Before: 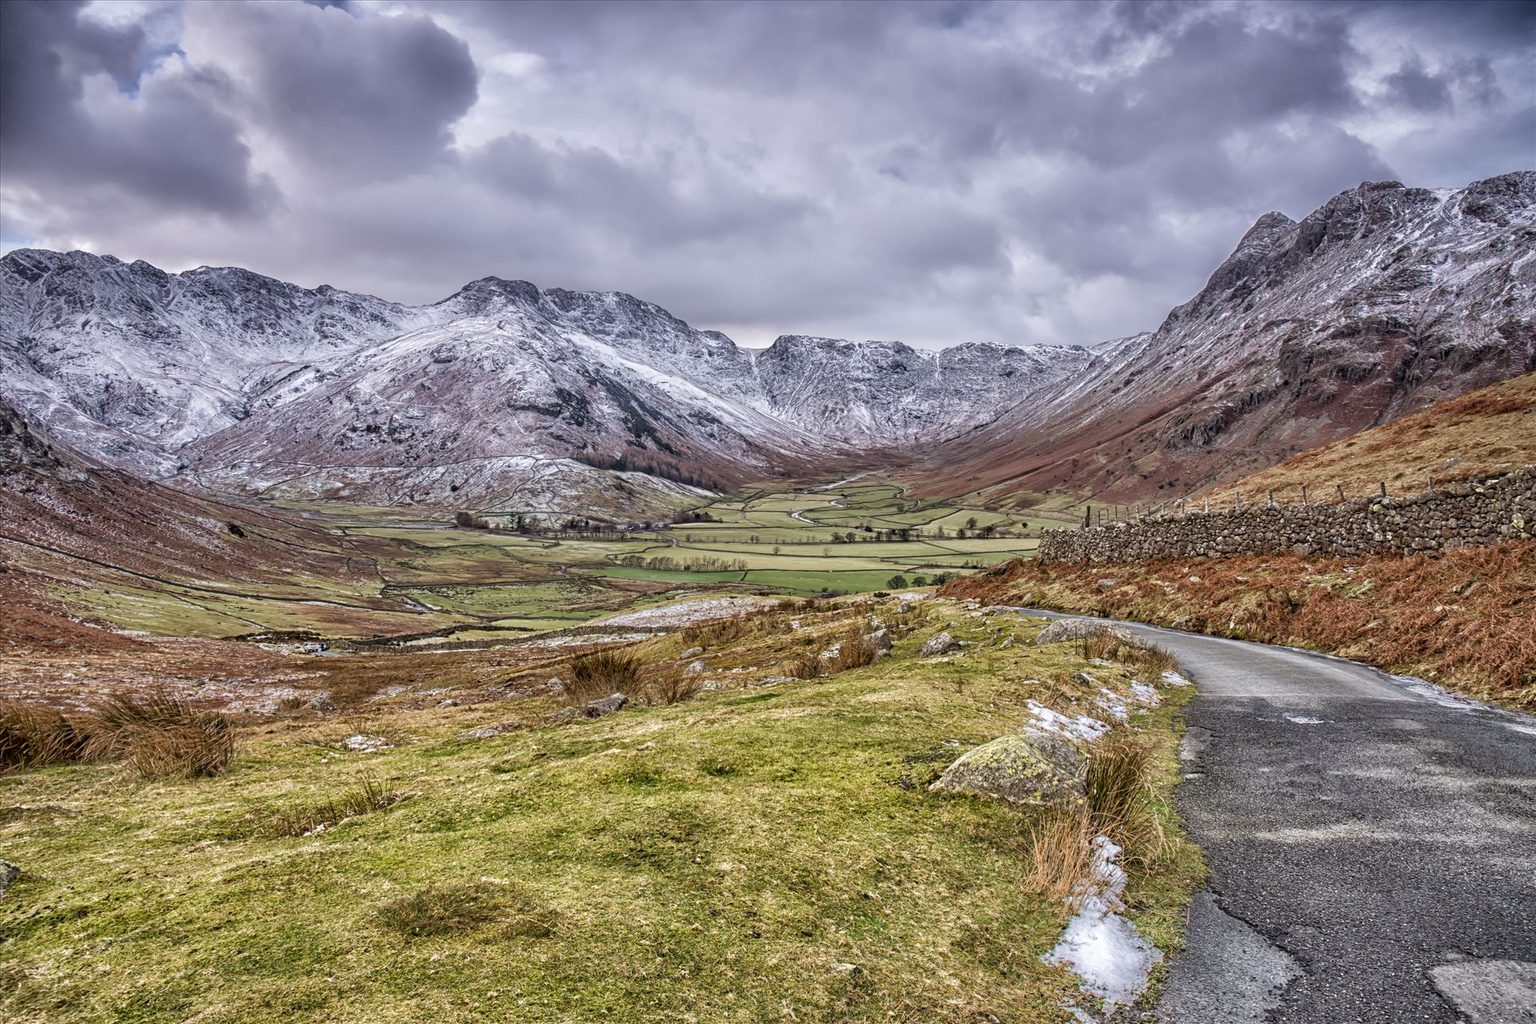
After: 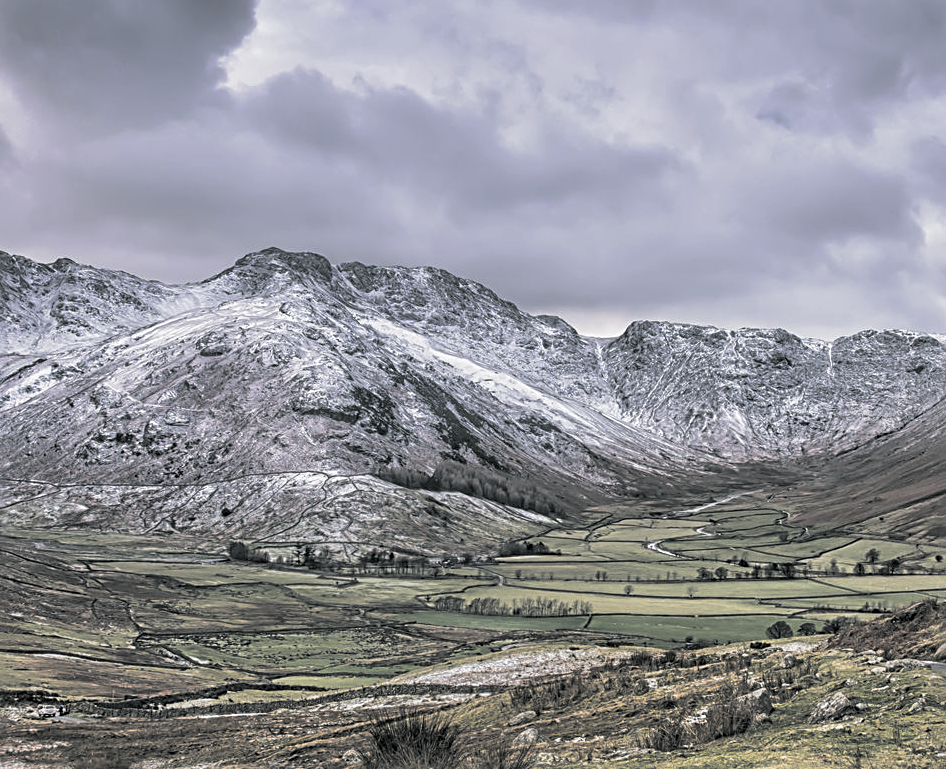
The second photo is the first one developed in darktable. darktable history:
sharpen: radius 2.529, amount 0.323
crop: left 17.835%, top 7.675%, right 32.881%, bottom 32.213%
split-toning: shadows › hue 190.8°, shadows › saturation 0.05, highlights › hue 54°, highlights › saturation 0.05, compress 0%
